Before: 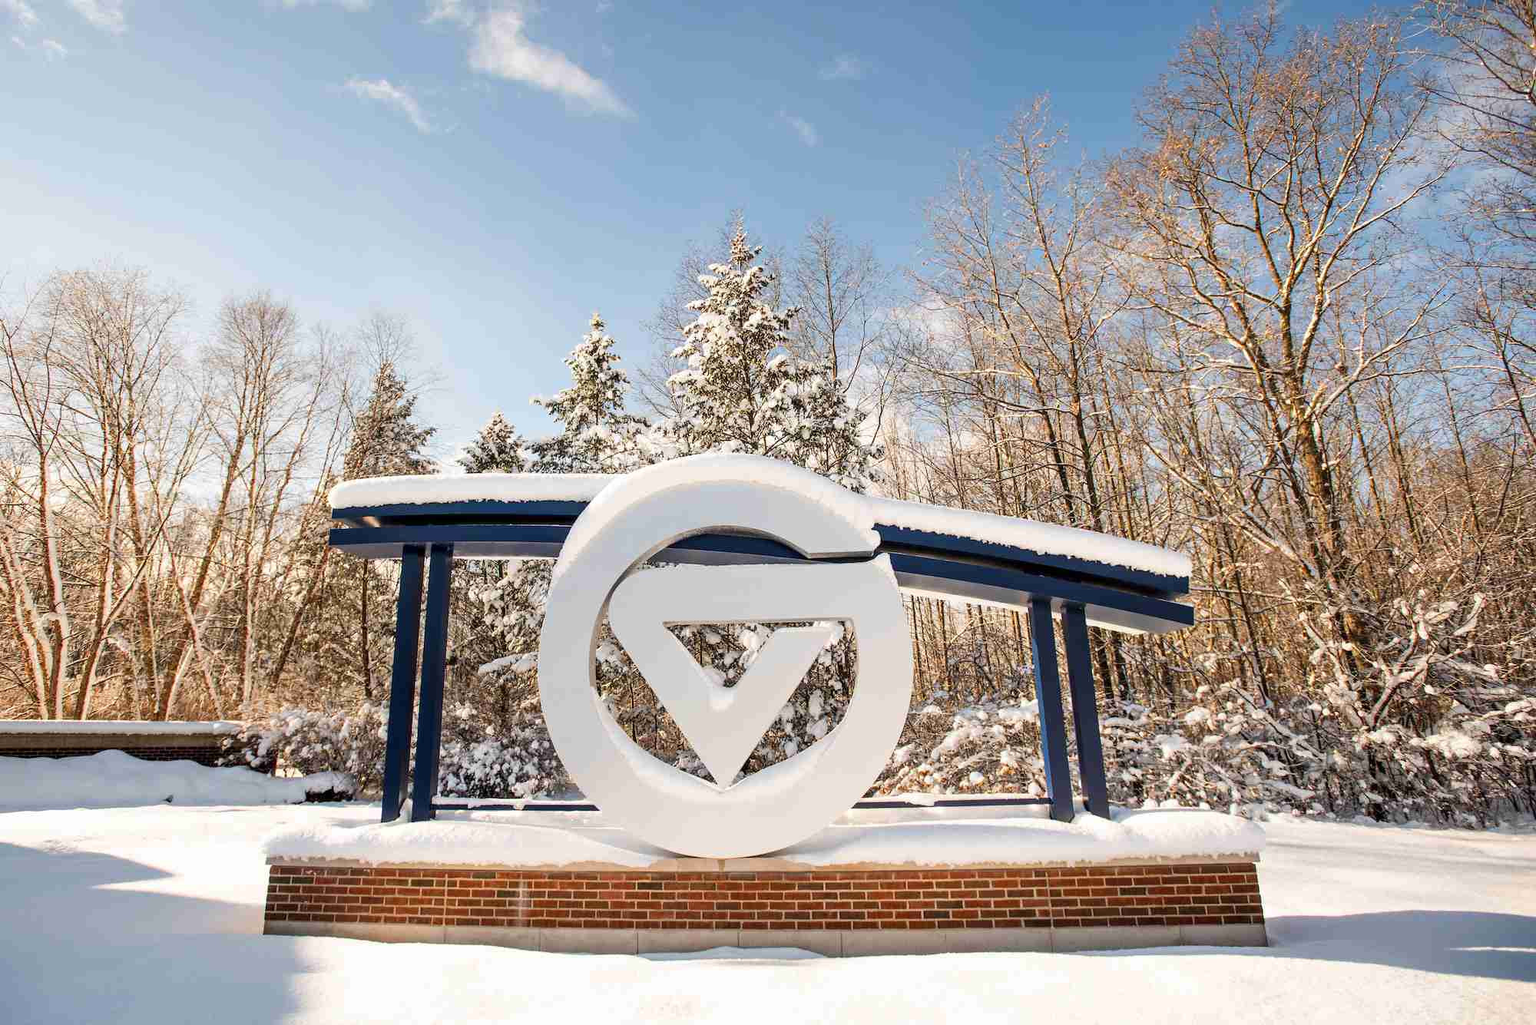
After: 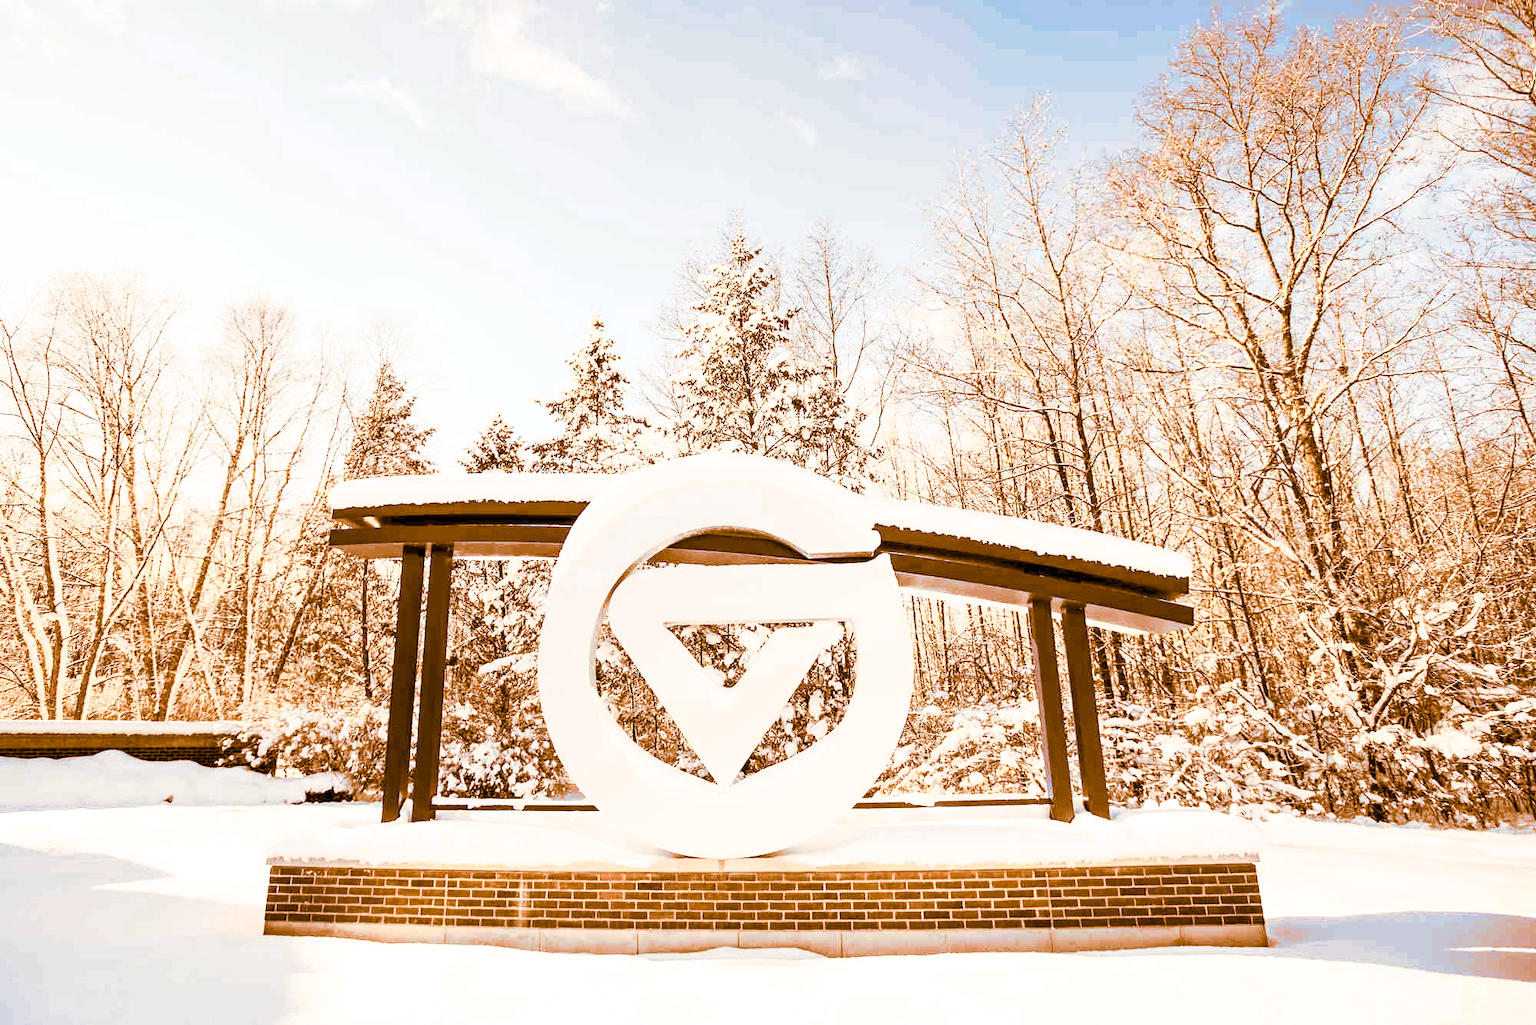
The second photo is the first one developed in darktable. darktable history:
exposure: black level correction 0.001, compensate highlight preservation false
split-toning: shadows › hue 26°, shadows › saturation 0.92, highlights › hue 40°, highlights › saturation 0.92, balance -63, compress 0%
contrast brightness saturation: contrast 0.43, brightness 0.56, saturation -0.19
